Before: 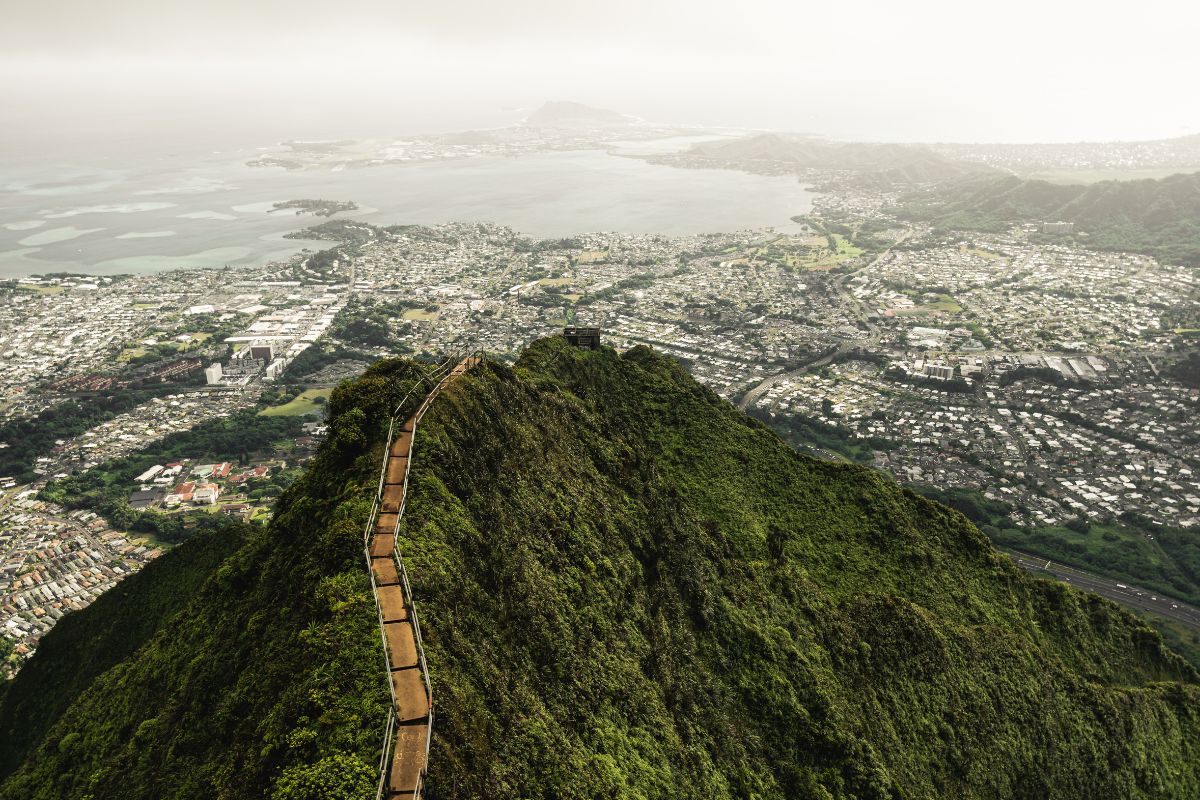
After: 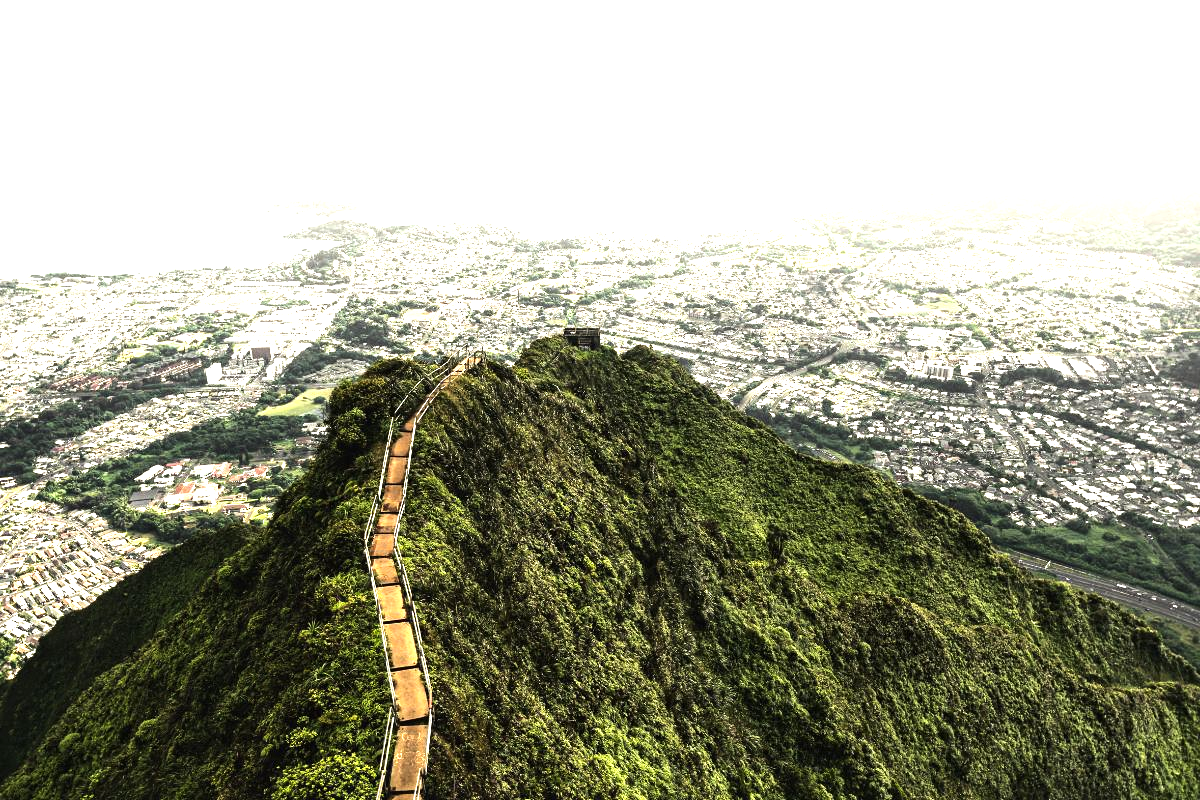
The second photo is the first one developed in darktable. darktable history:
exposure: black level correction 0, exposure 1 EV, compensate exposure bias true, compensate highlight preservation false
local contrast: mode bilateral grid, contrast 28, coarseness 16, detail 115%, midtone range 0.2
tone equalizer: -8 EV -0.75 EV, -7 EV -0.7 EV, -6 EV -0.6 EV, -5 EV -0.4 EV, -3 EV 0.4 EV, -2 EV 0.6 EV, -1 EV 0.7 EV, +0 EV 0.75 EV, edges refinement/feathering 500, mask exposure compensation -1.57 EV, preserve details no
